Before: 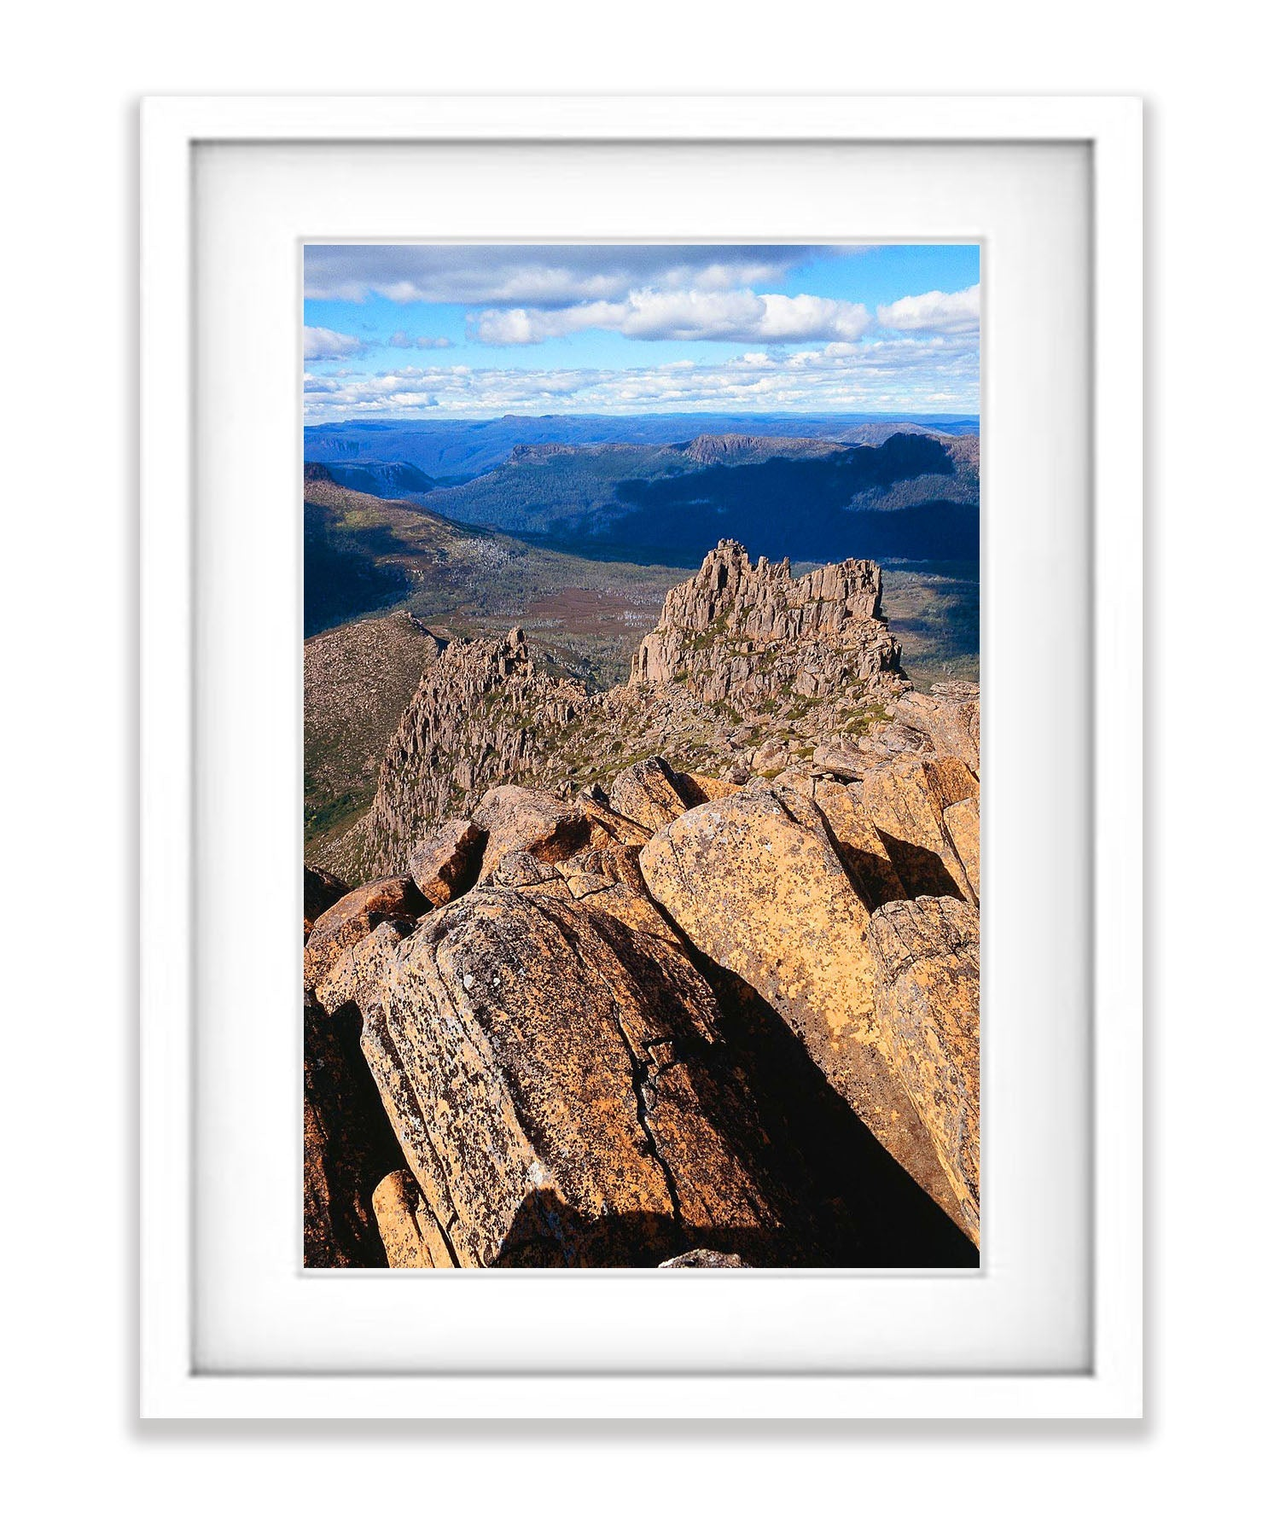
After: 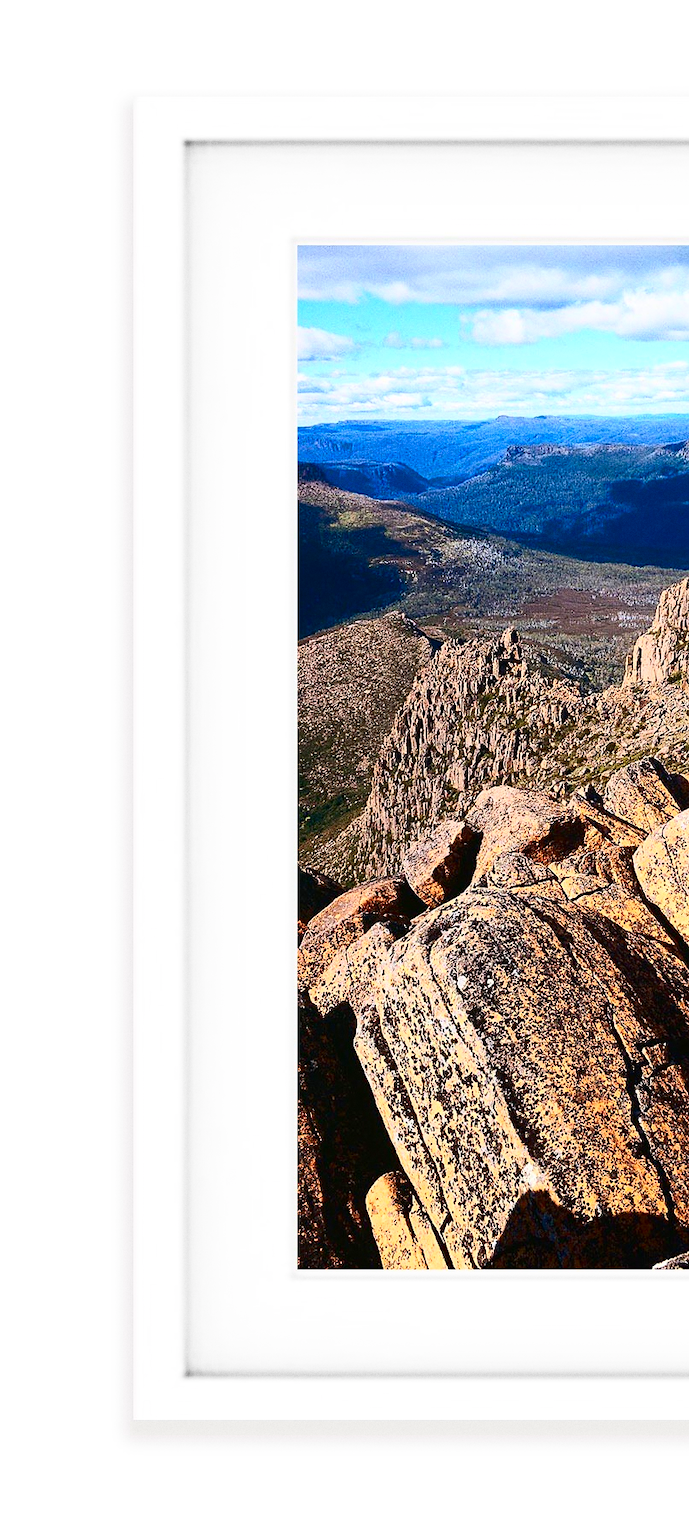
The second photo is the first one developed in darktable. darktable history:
white balance: emerald 1
contrast brightness saturation: contrast 0.4, brightness 0.1, saturation 0.21
crop: left 0.587%, right 45.588%, bottom 0.086%
grain: on, module defaults
